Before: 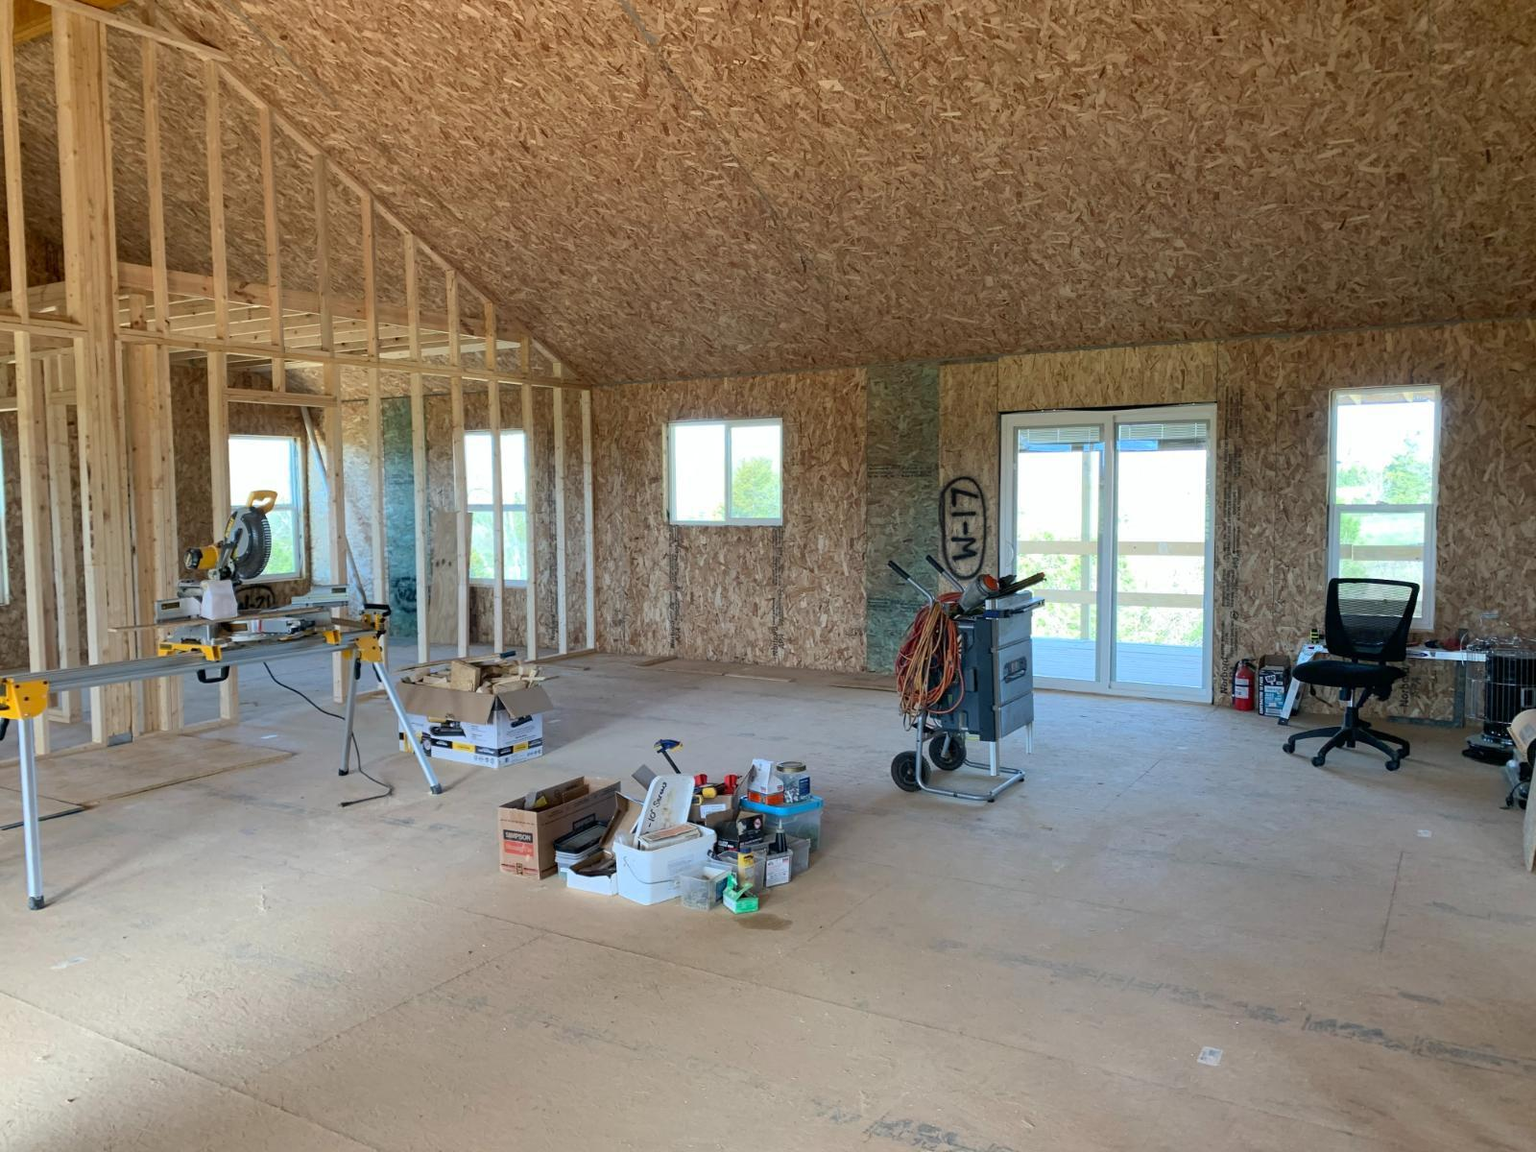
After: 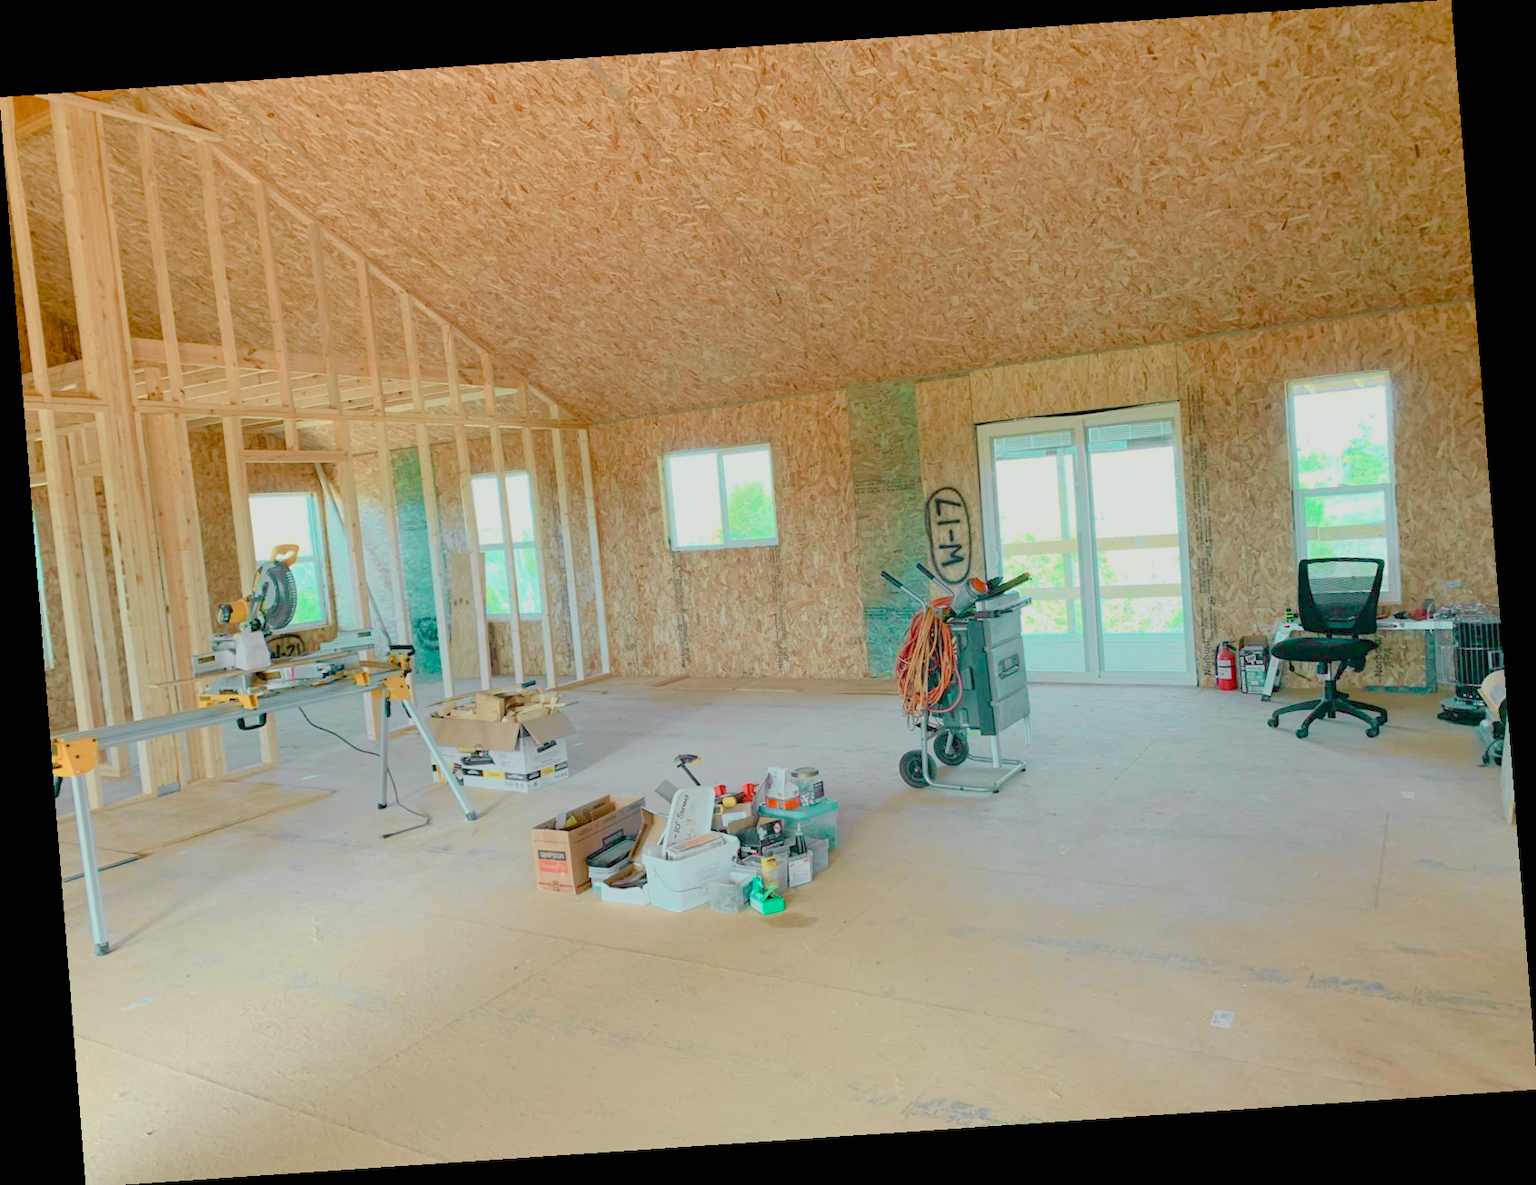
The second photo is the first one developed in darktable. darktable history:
tone curve: curves: ch0 [(0, 0) (0.402, 0.473) (0.673, 0.68) (0.899, 0.832) (0.999, 0.903)]; ch1 [(0, 0) (0.379, 0.262) (0.464, 0.425) (0.498, 0.49) (0.507, 0.5) (0.53, 0.532) (0.582, 0.583) (0.68, 0.672) (0.791, 0.748) (1, 0.896)]; ch2 [(0, 0) (0.199, 0.414) (0.438, 0.49) (0.496, 0.501) (0.515, 0.546) (0.577, 0.605) (0.632, 0.649) (0.717, 0.727) (0.845, 0.855) (0.998, 0.977)], color space Lab, independent channels, preserve colors none
rotate and perspective: rotation -4.2°, shear 0.006, automatic cropping off
exposure: exposure 0.943 EV, compensate highlight preservation false
color balance rgb: shadows lift › chroma 1%, shadows lift › hue 113°, highlights gain › chroma 0.2%, highlights gain › hue 333°, perceptual saturation grading › global saturation 20%, perceptual saturation grading › highlights -50%, perceptual saturation grading › shadows 25%, contrast -30%
